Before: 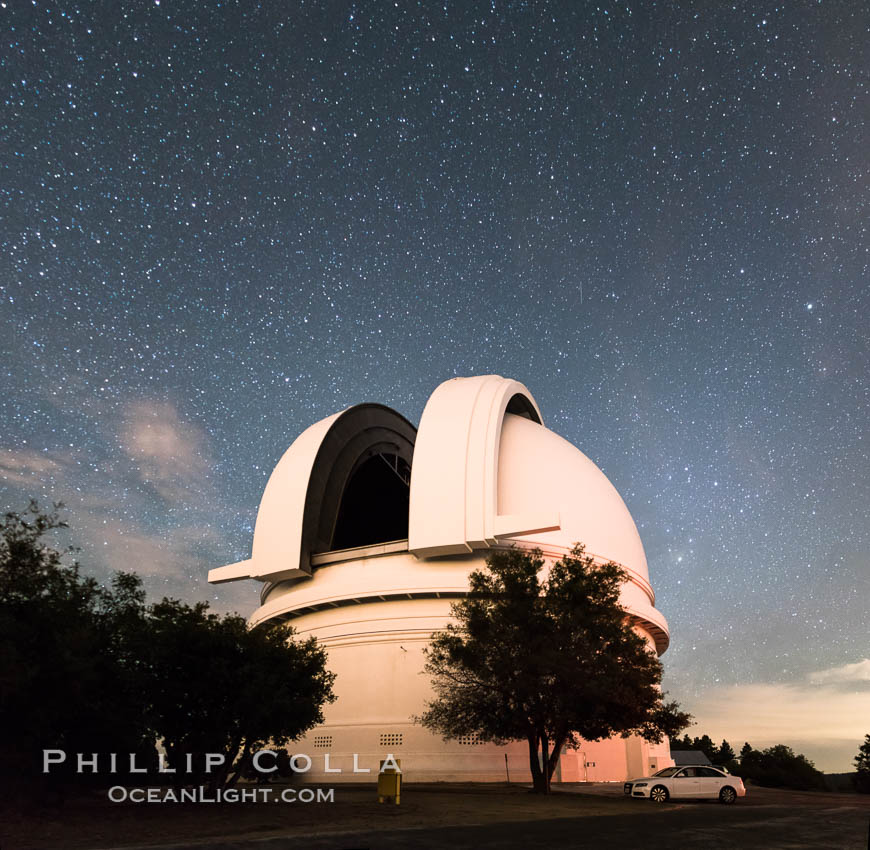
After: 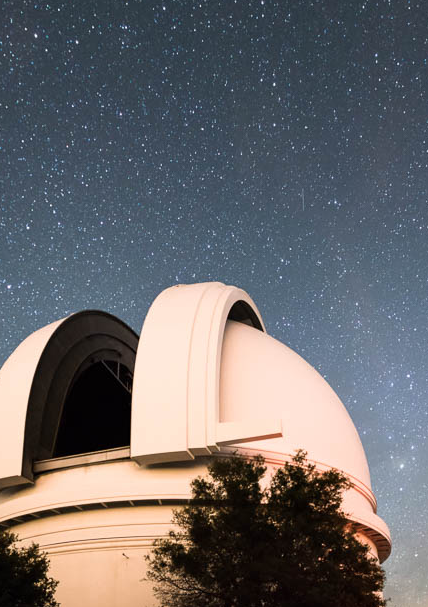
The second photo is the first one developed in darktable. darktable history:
exposure: compensate exposure bias true, compensate highlight preservation false
crop: left 31.955%, top 10.96%, right 18.781%, bottom 17.552%
